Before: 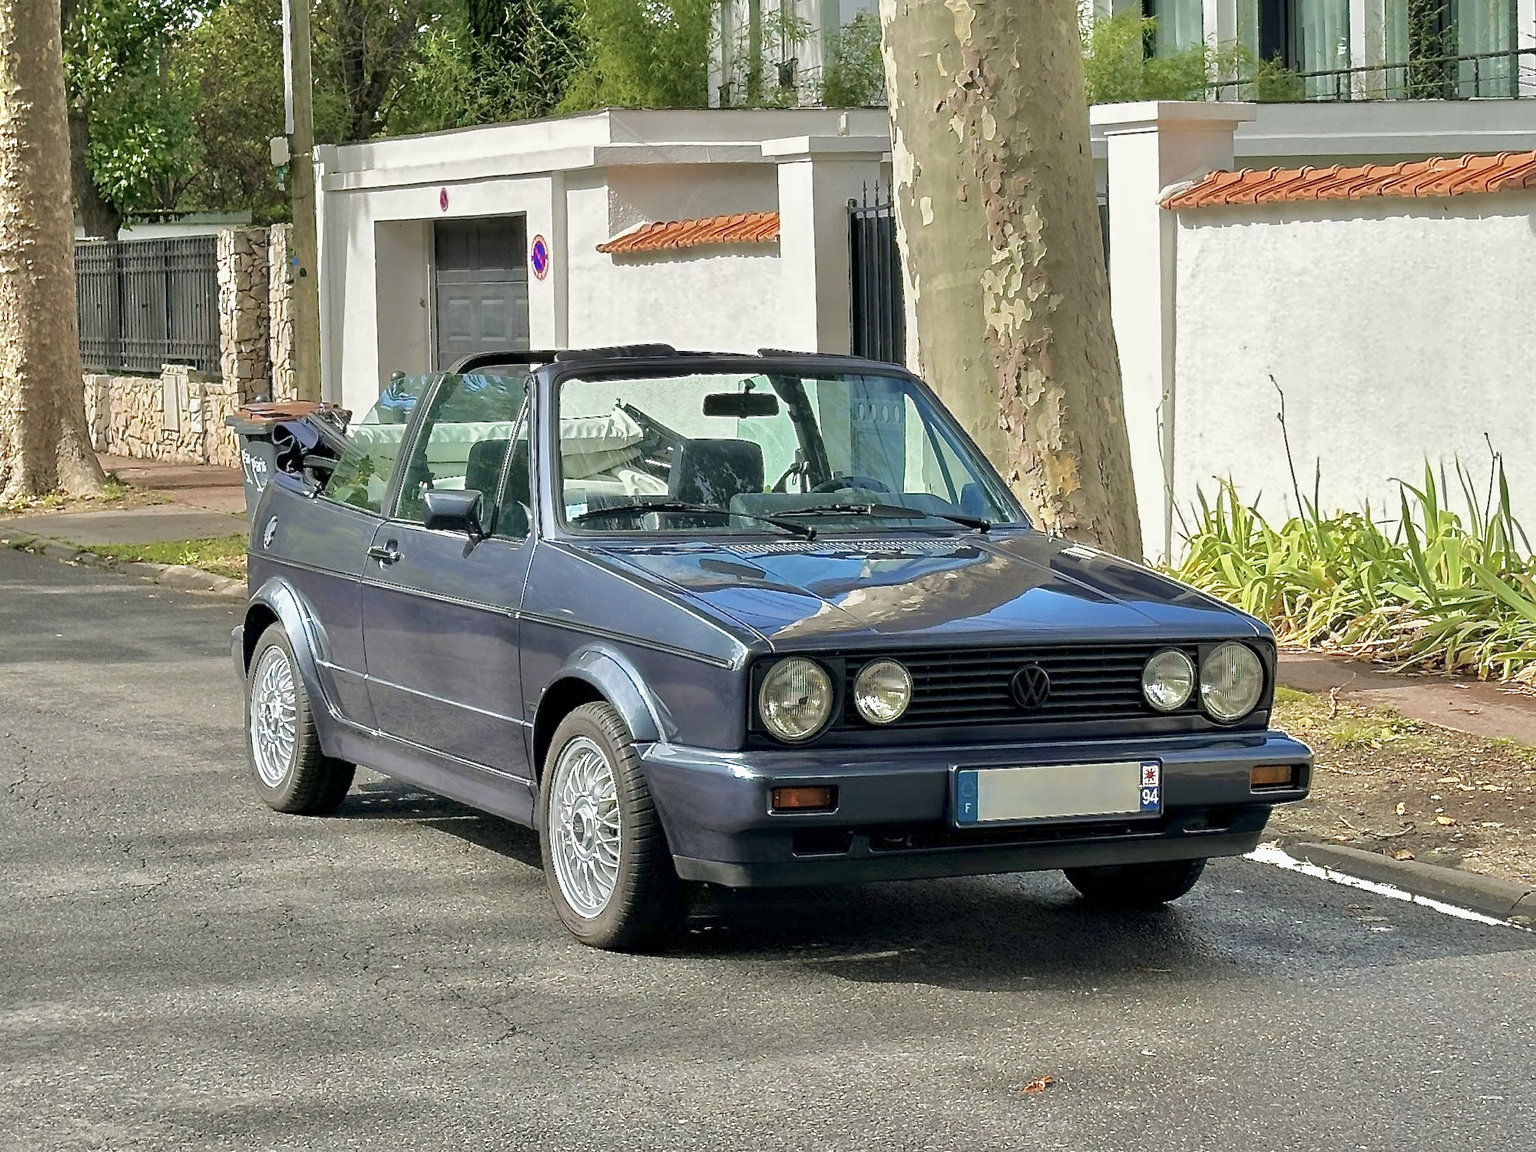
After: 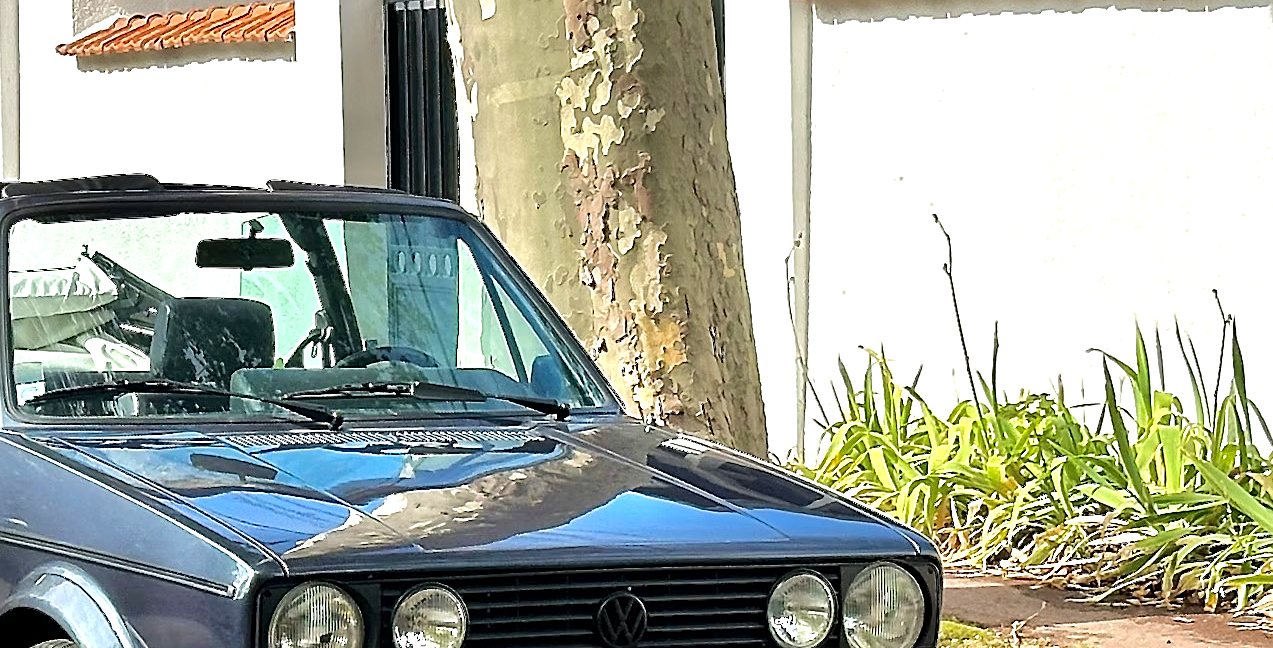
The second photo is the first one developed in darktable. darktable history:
sharpen: on, module defaults
tone equalizer: -8 EV -0.75 EV, -7 EV -0.7 EV, -6 EV -0.6 EV, -5 EV -0.4 EV, -3 EV 0.4 EV, -2 EV 0.6 EV, -1 EV 0.7 EV, +0 EV 0.75 EV, edges refinement/feathering 500, mask exposure compensation -1.57 EV, preserve details no
crop: left 36.005%, top 18.293%, right 0.31%, bottom 38.444%
